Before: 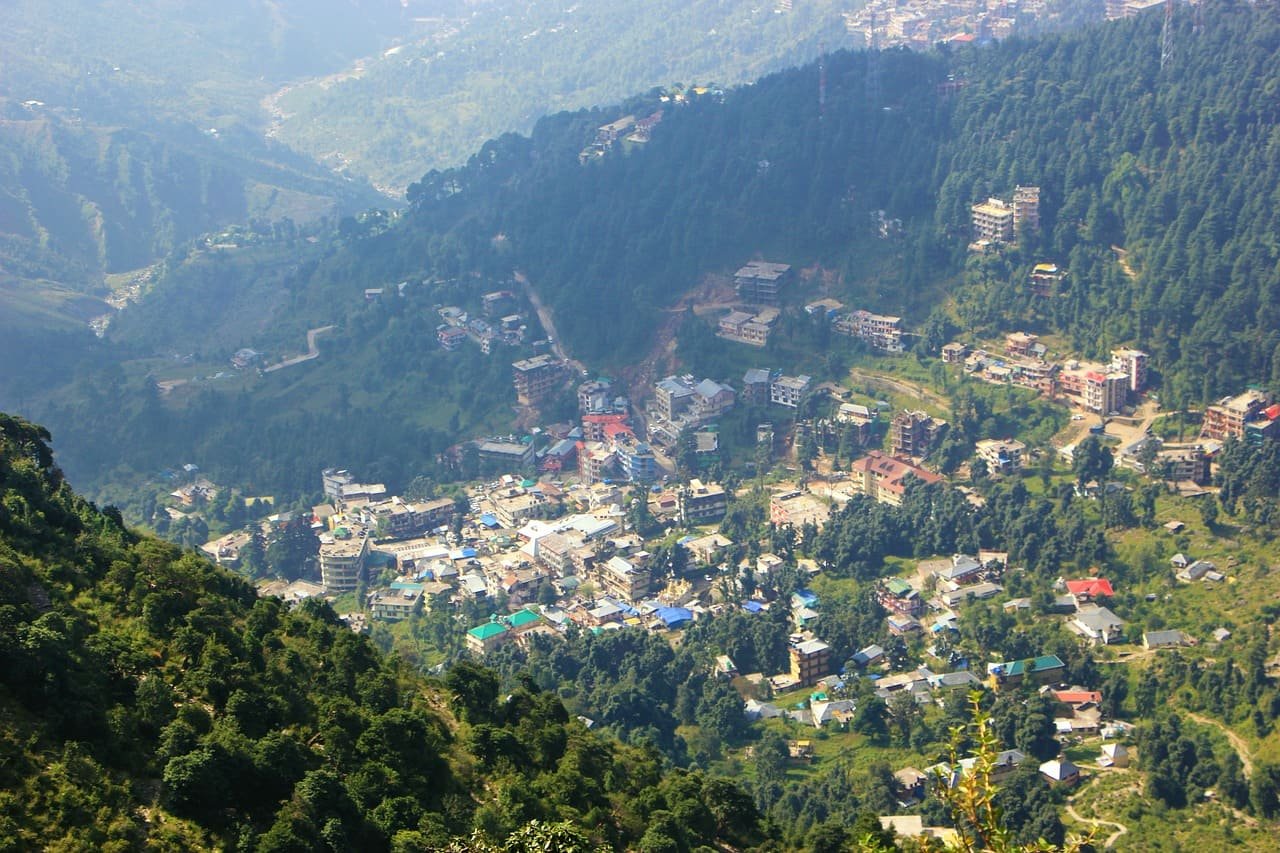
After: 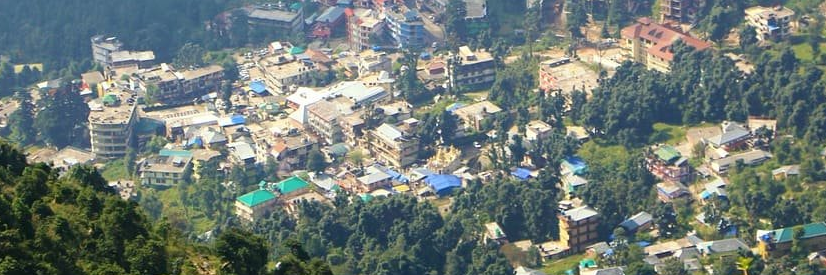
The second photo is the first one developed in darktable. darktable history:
crop: left 18.123%, top 50.83%, right 17.344%, bottom 16.917%
